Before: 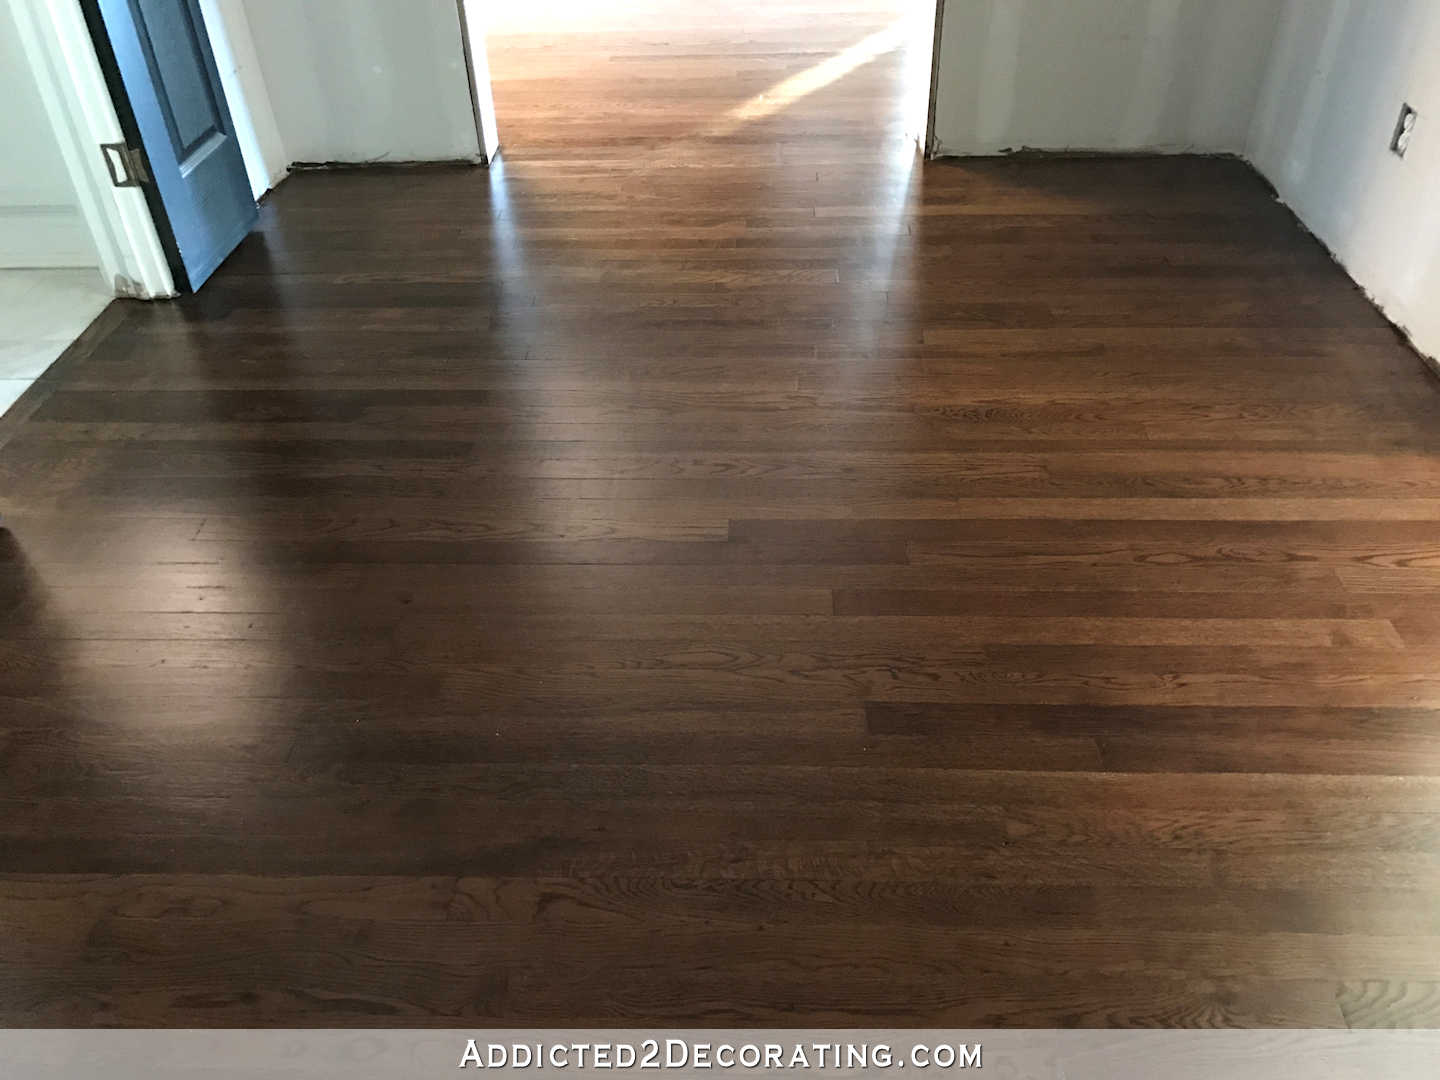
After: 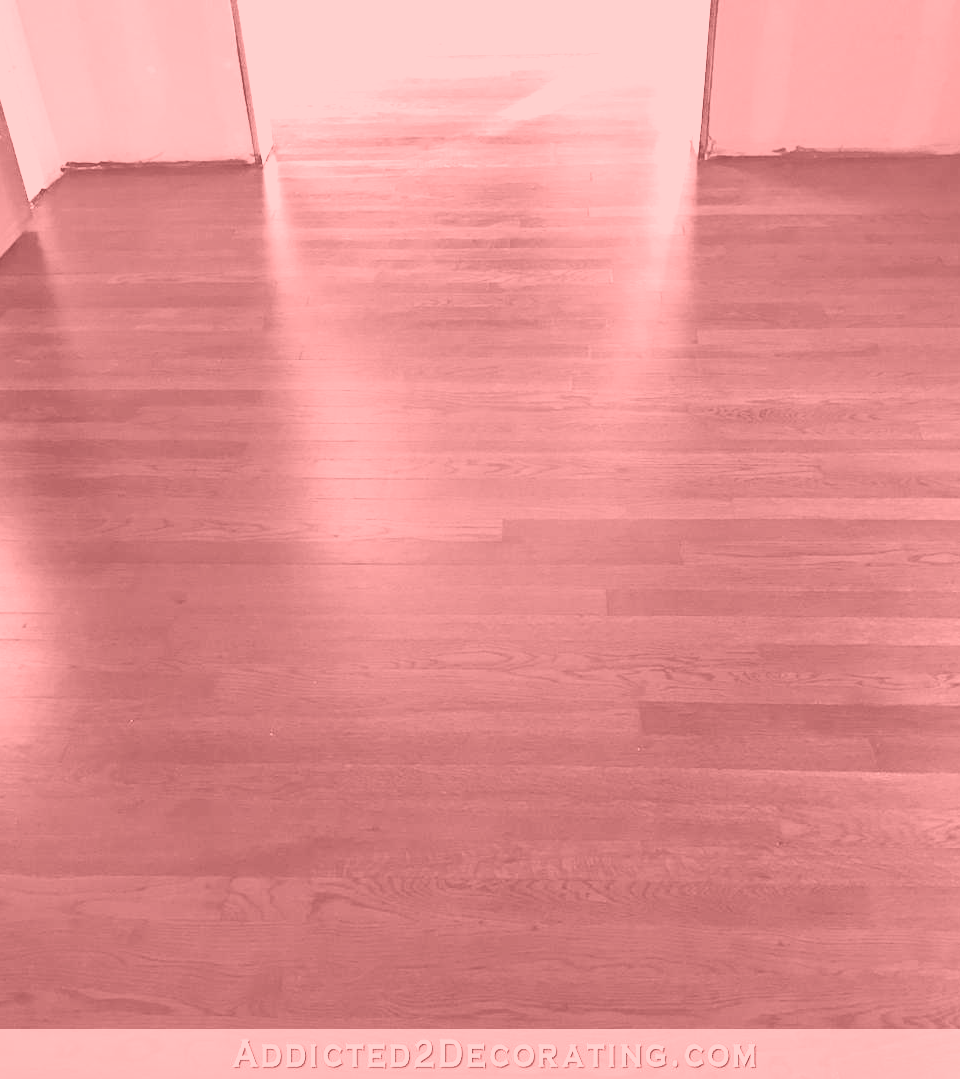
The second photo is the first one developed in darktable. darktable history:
exposure: black level correction 0, exposure 1.35 EV, compensate exposure bias true, compensate highlight preservation false
color balance rgb: saturation formula JzAzBz (2021)
tone curve: curves: ch0 [(0, 0) (0.091, 0.074) (0.184, 0.168) (0.491, 0.519) (0.748, 0.765) (1, 0.919)]; ch1 [(0, 0) (0.179, 0.173) (0.322, 0.32) (0.424, 0.424) (0.502, 0.504) (0.56, 0.578) (0.631, 0.667) (0.777, 0.806) (1, 1)]; ch2 [(0, 0) (0.434, 0.447) (0.483, 0.487) (0.547, 0.564) (0.676, 0.673) (1, 1)], color space Lab, independent channels, preserve colors none
shadows and highlights: low approximation 0.01, soften with gaussian
crop and rotate: left 15.754%, right 17.579%
colorize: saturation 51%, source mix 50.67%, lightness 50.67%
